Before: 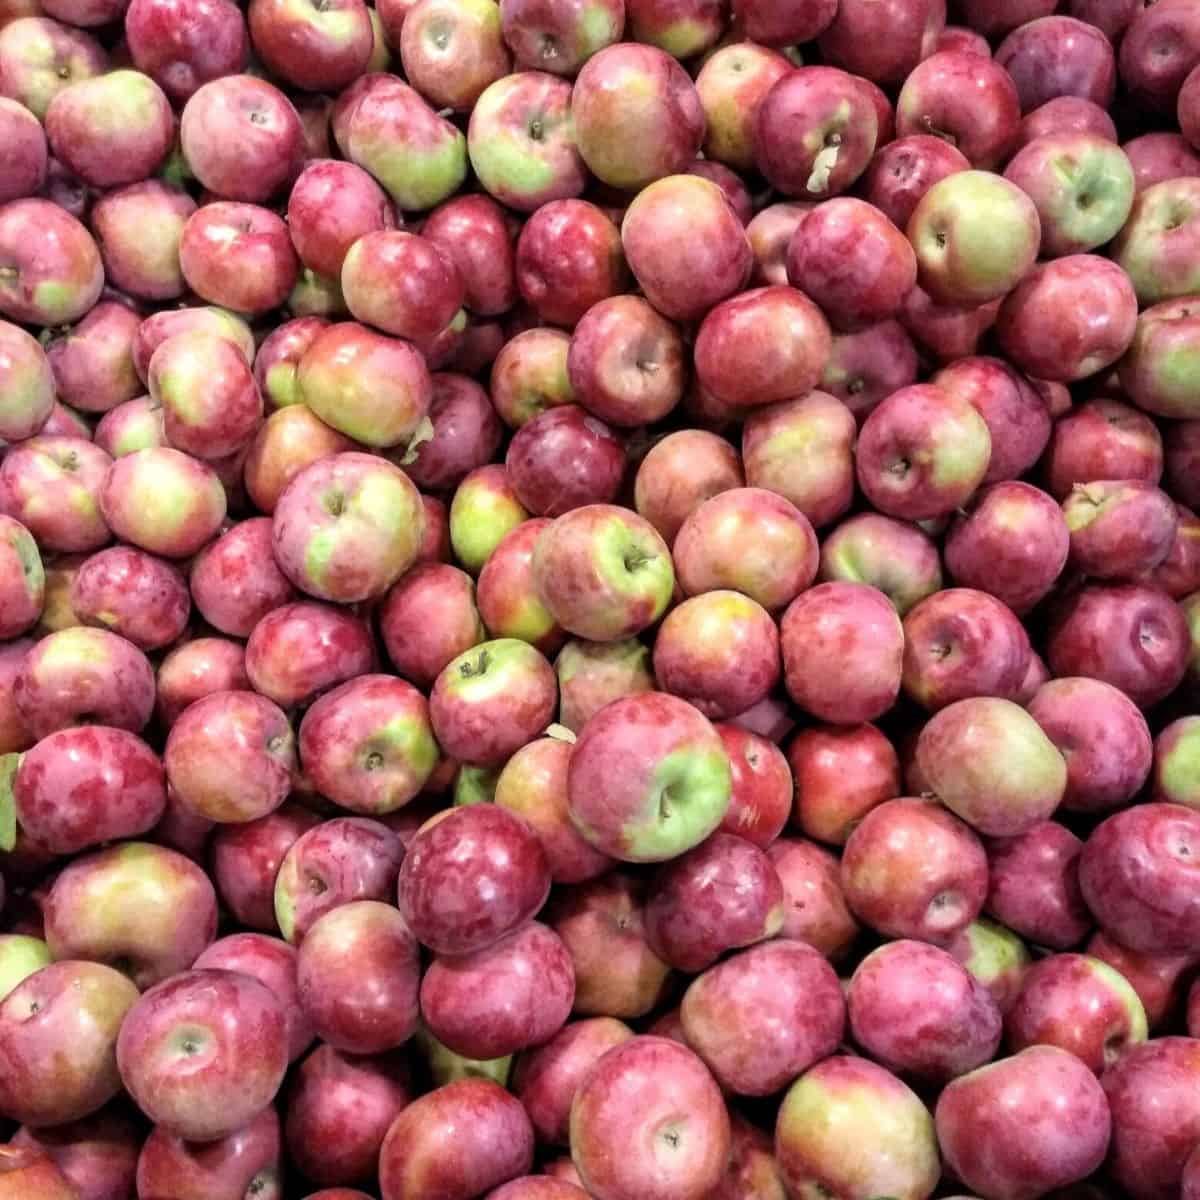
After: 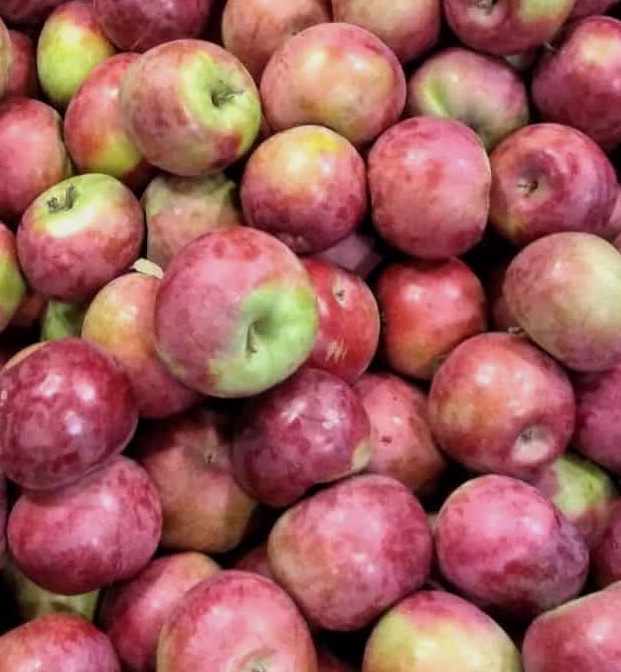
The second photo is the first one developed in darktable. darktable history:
exposure: exposure -0.242 EV, compensate highlight preservation false
crop: left 34.479%, top 38.822%, right 13.718%, bottom 5.172%
